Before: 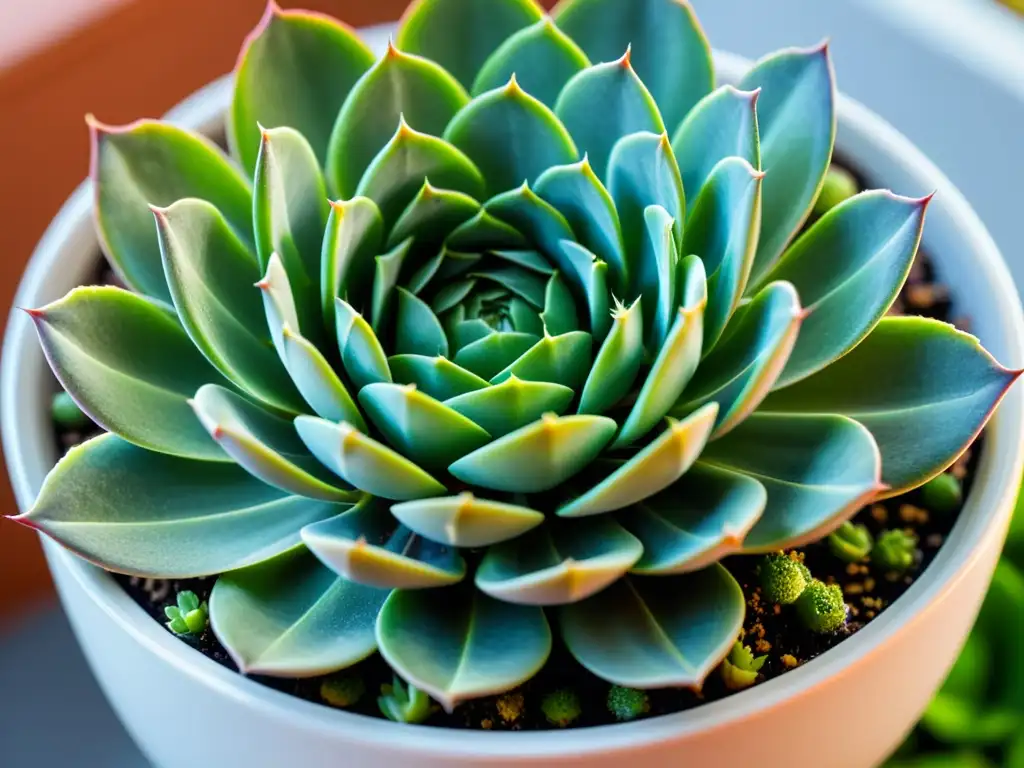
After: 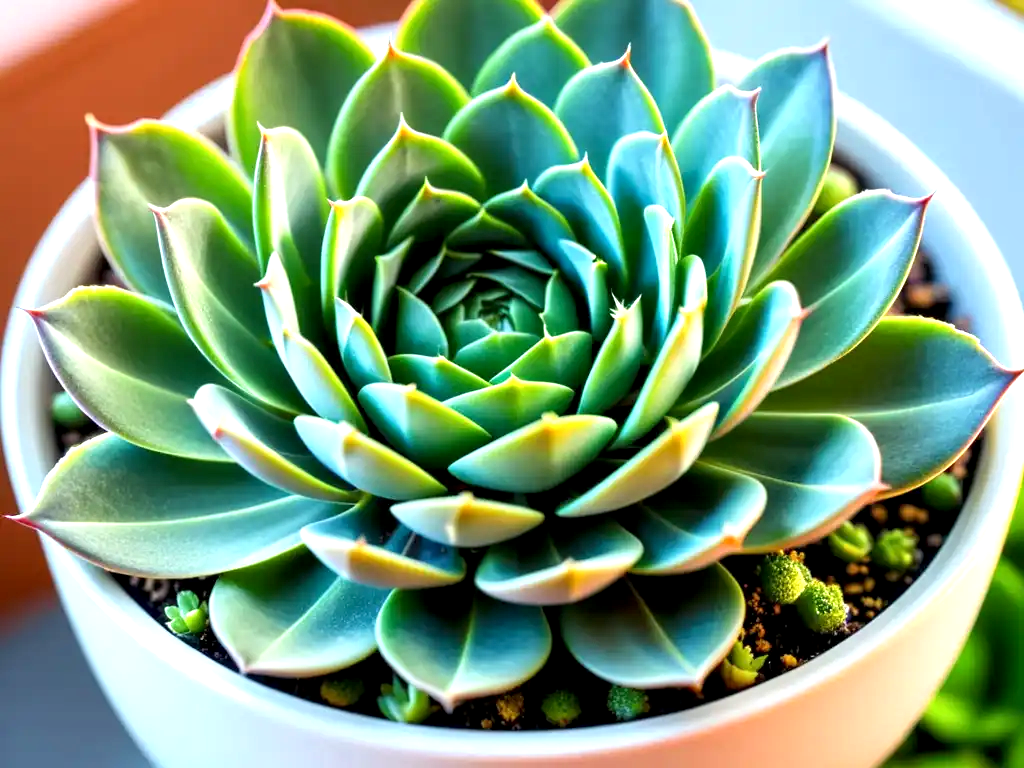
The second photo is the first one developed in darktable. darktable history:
exposure: black level correction 0.001, exposure 0.675 EV, compensate exposure bias true, compensate highlight preservation false
local contrast: highlights 105%, shadows 102%, detail 119%, midtone range 0.2
